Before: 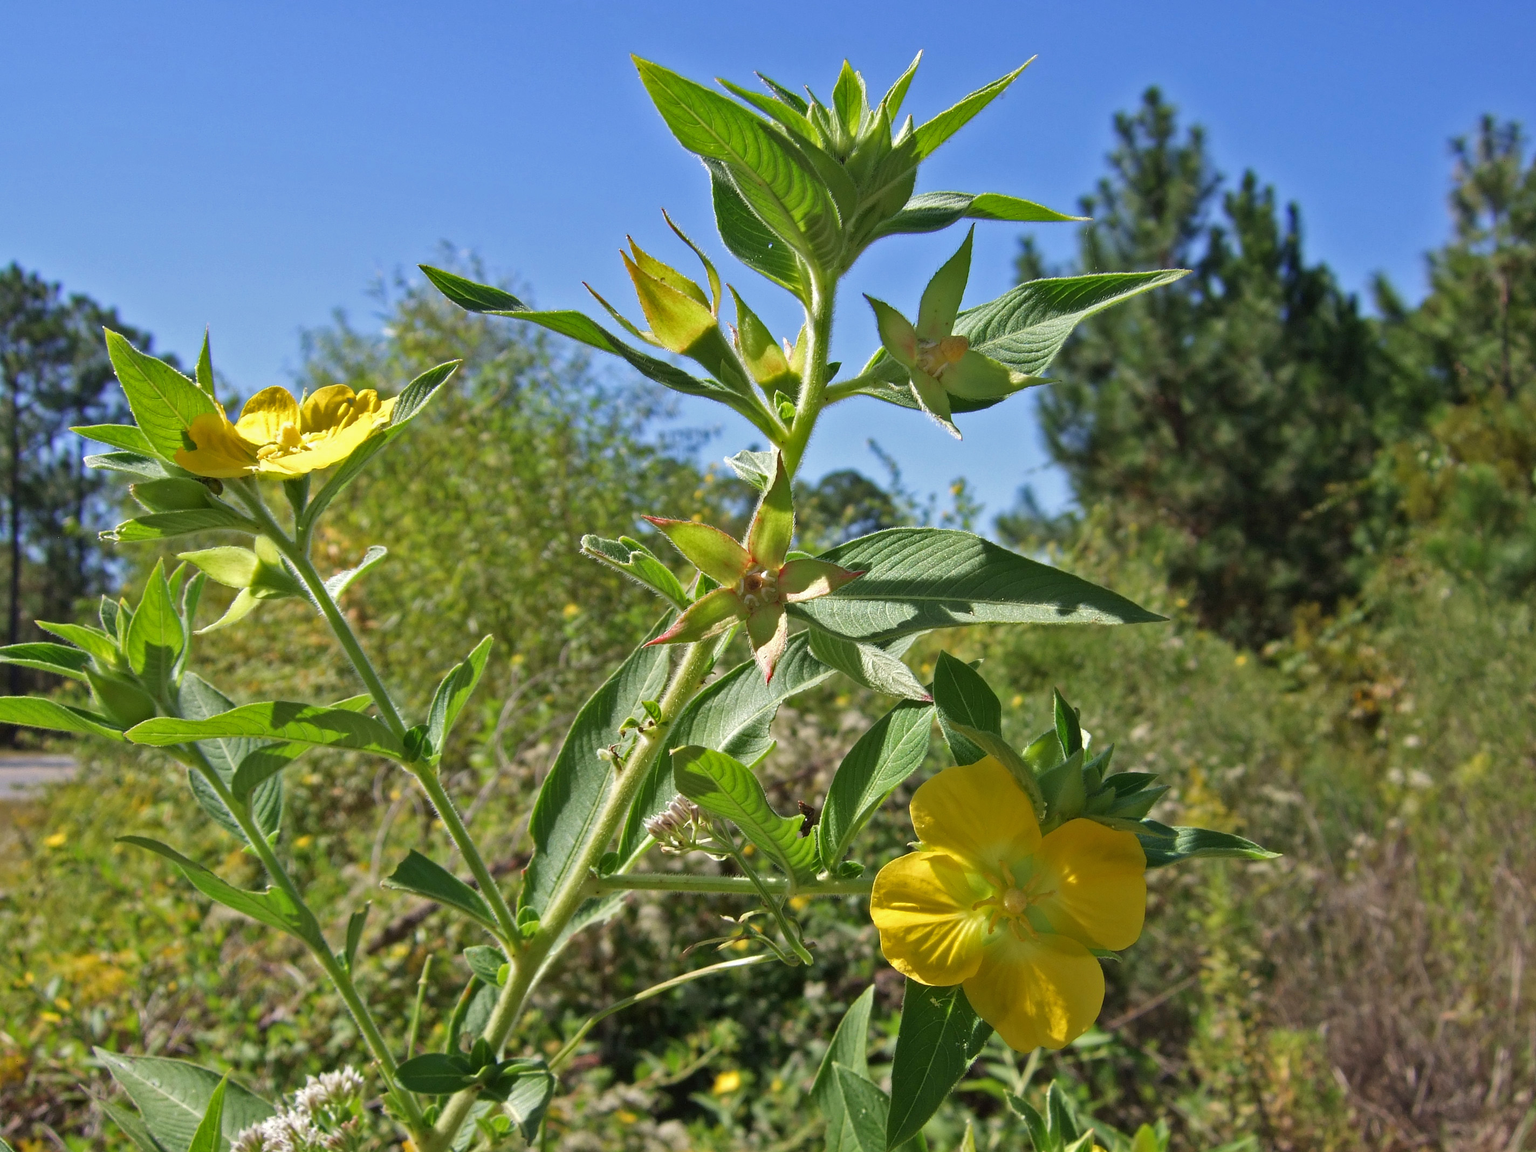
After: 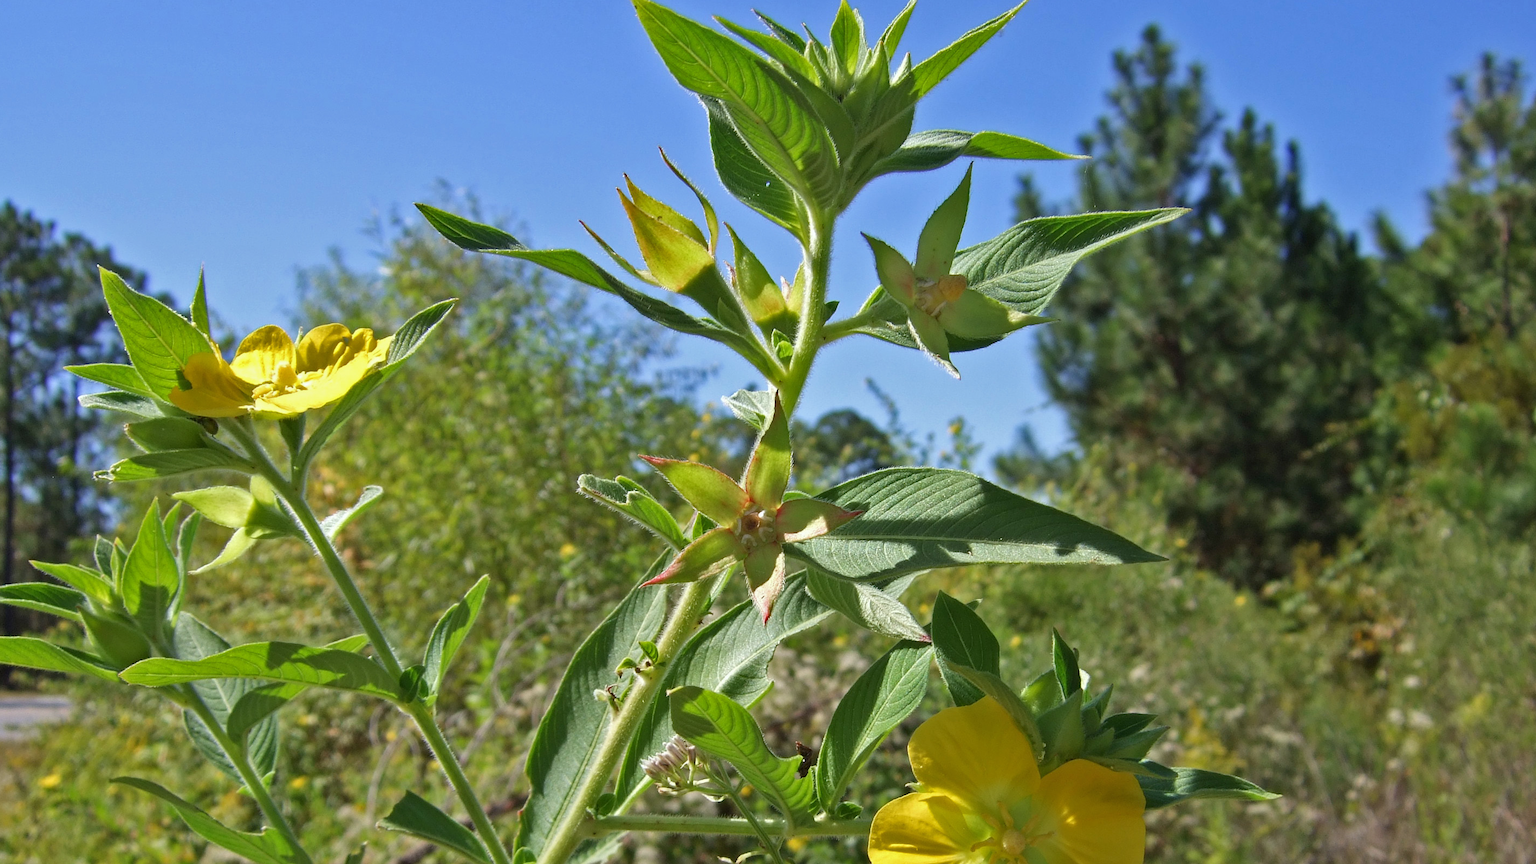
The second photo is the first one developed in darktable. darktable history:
crop: left 0.387%, top 5.469%, bottom 19.809%
white balance: red 0.982, blue 1.018
